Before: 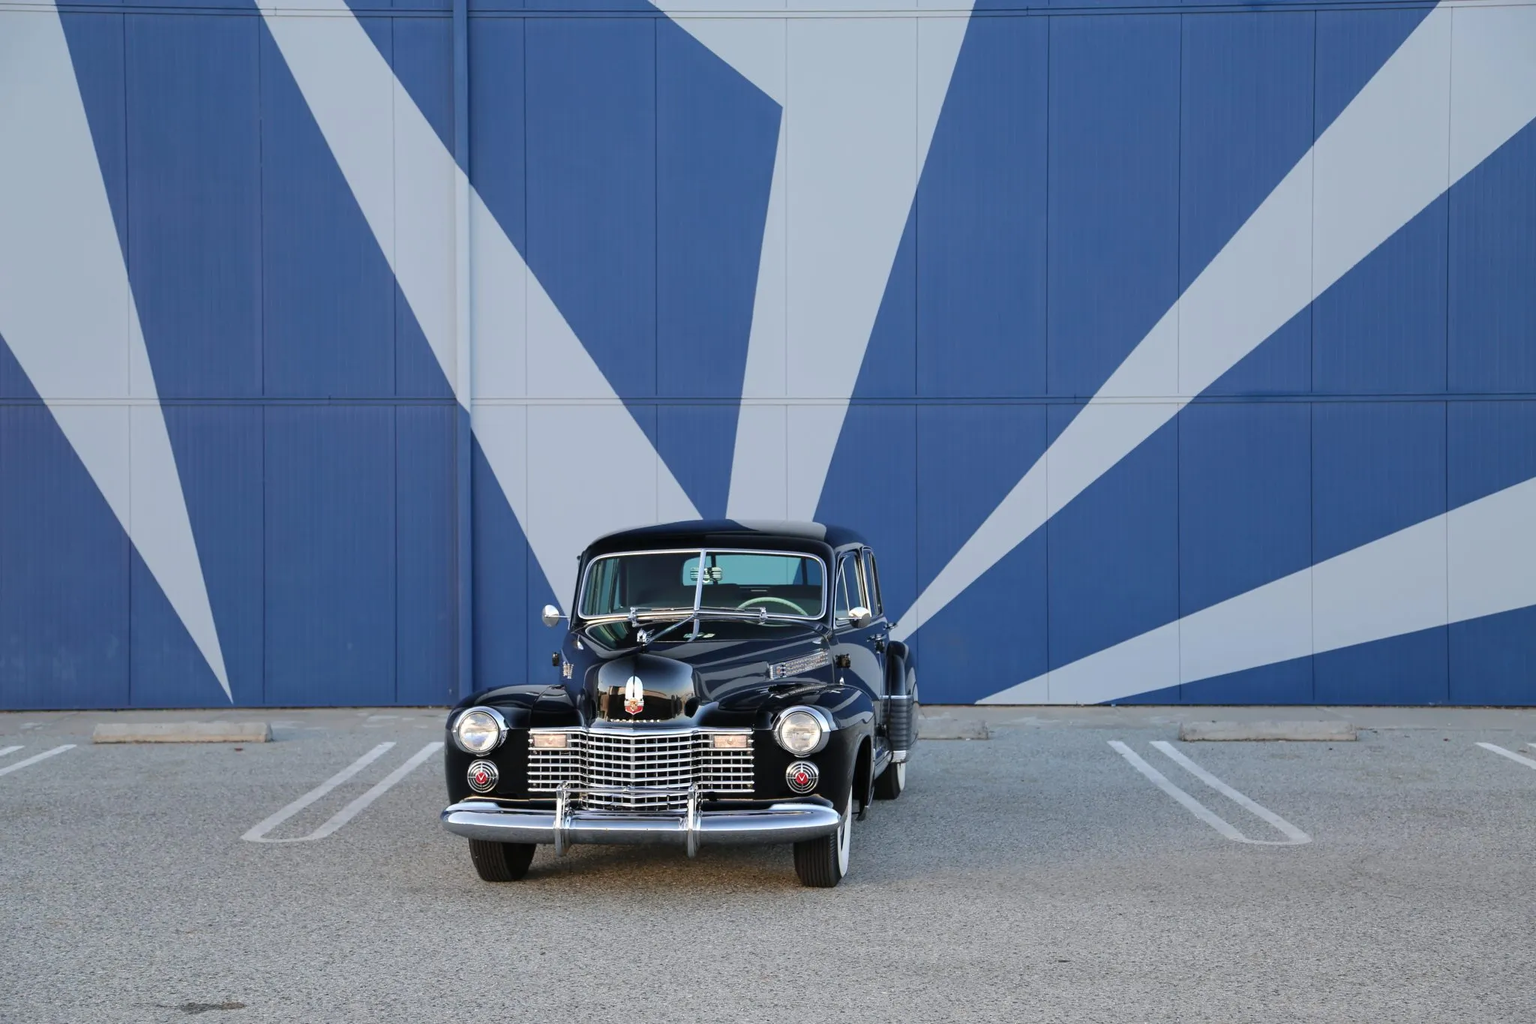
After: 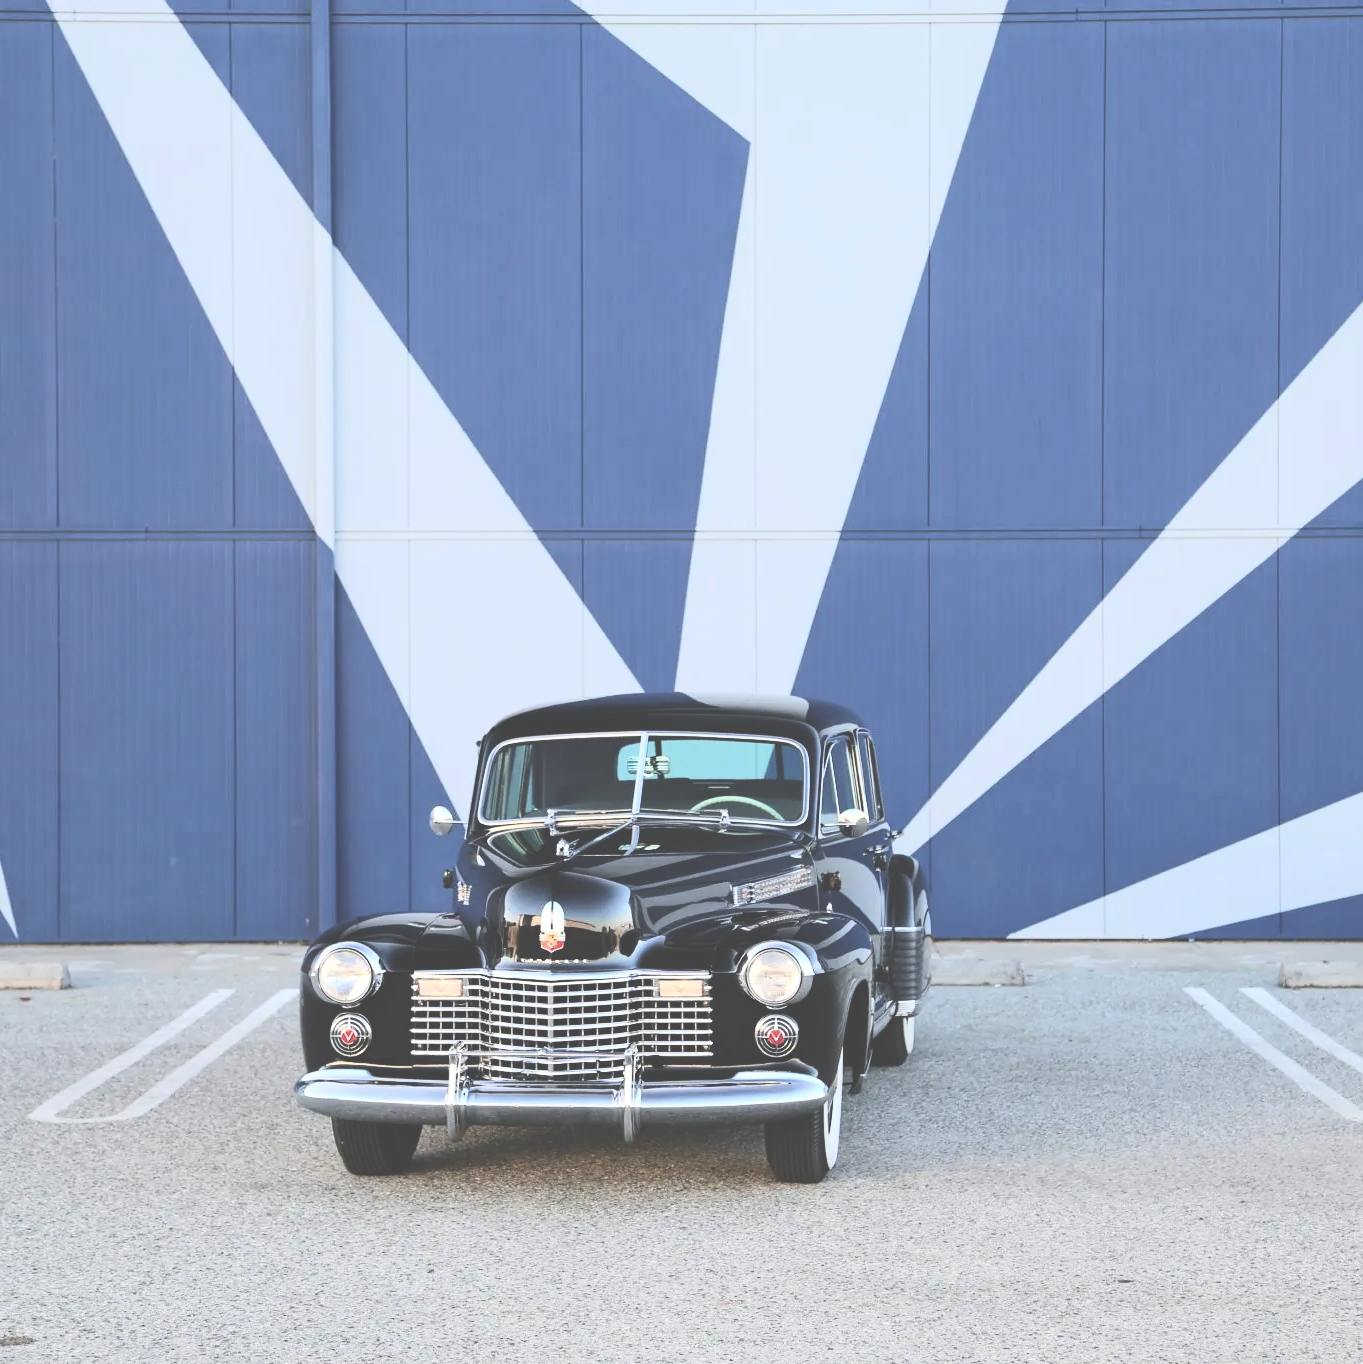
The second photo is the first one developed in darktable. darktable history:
crop and rotate: left 14.32%, right 19.112%
contrast brightness saturation: contrast 0.414, brightness 0.112, saturation 0.214
exposure: black level correction -0.086, compensate exposure bias true, compensate highlight preservation false
